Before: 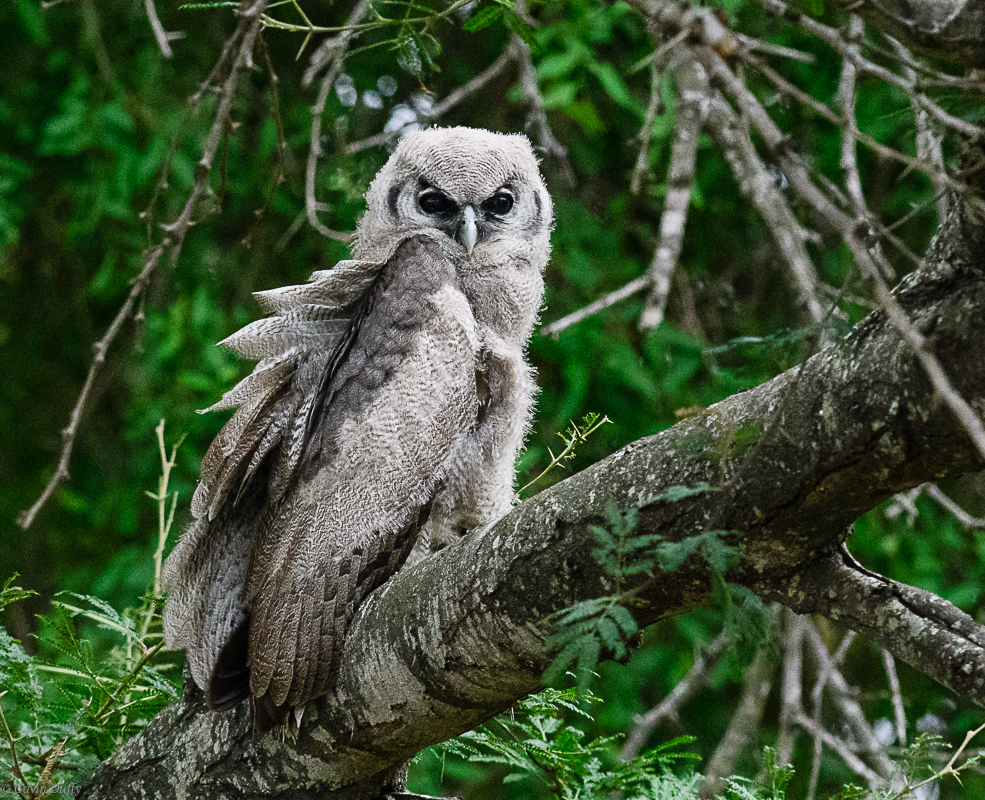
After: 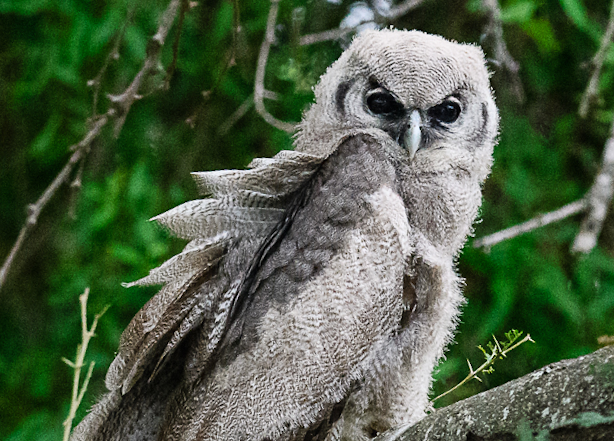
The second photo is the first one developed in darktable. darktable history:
crop and rotate: angle -6.44°, left 2.027%, top 6.819%, right 27.413%, bottom 30.699%
